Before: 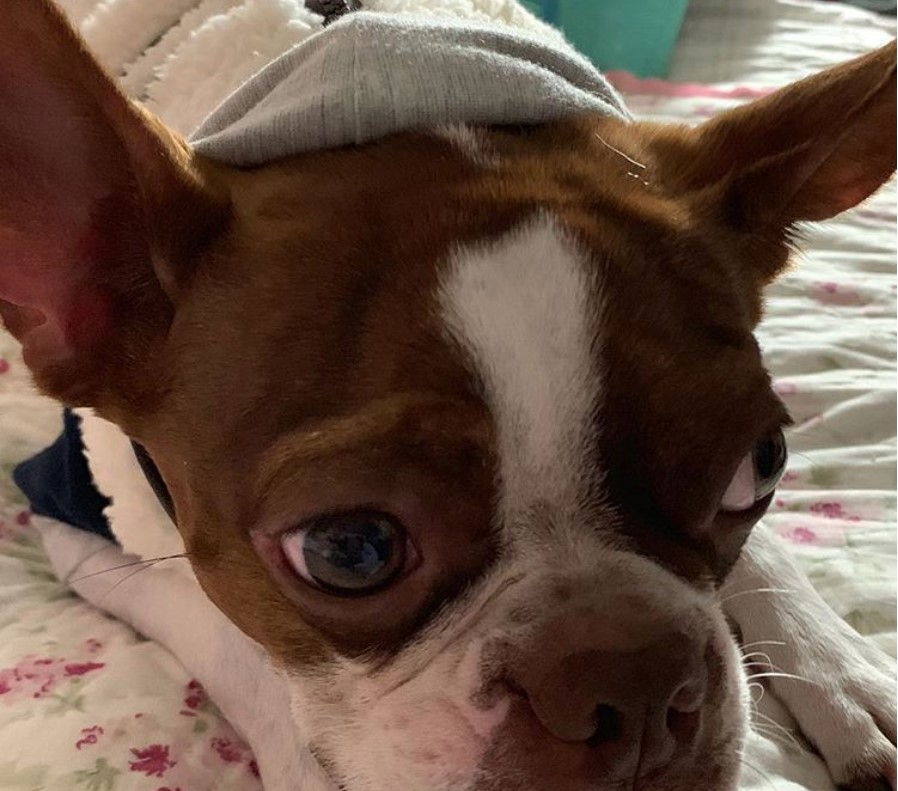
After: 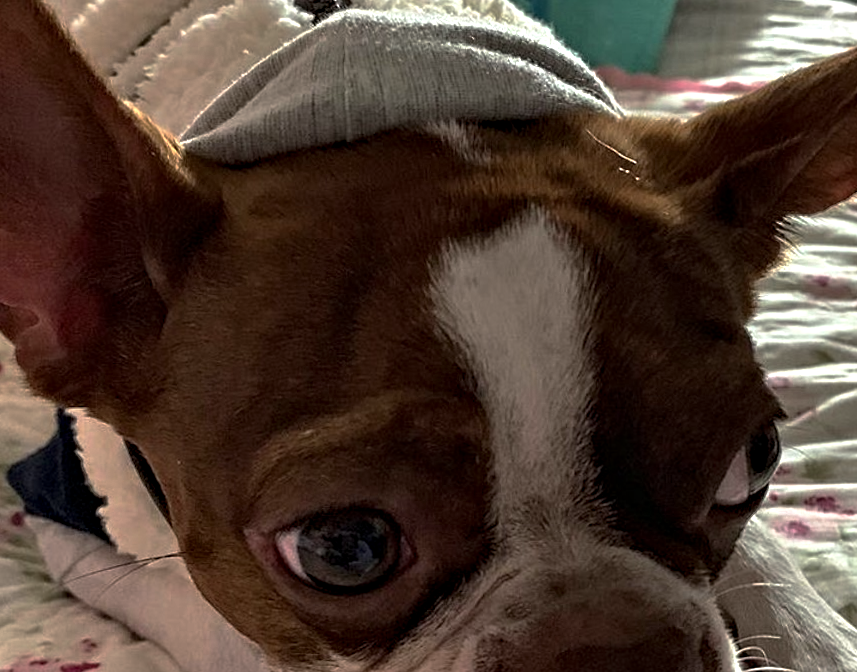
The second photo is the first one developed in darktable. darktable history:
base curve: curves: ch0 [(0, 0) (0.595, 0.418) (1, 1)], preserve colors none
crop and rotate: angle 0.501°, left 0.322%, right 3.216%, bottom 14.152%
contrast equalizer: y [[0.5, 0.542, 0.583, 0.625, 0.667, 0.708], [0.5 ×6], [0.5 ×6], [0 ×6], [0 ×6]]
